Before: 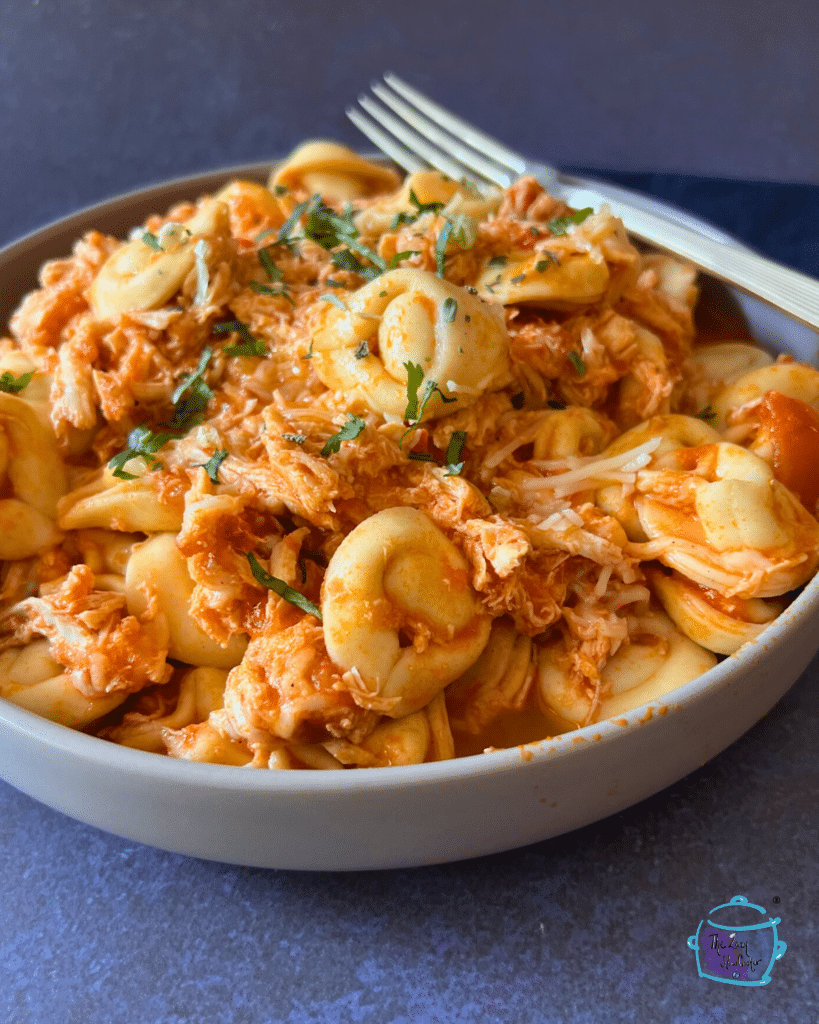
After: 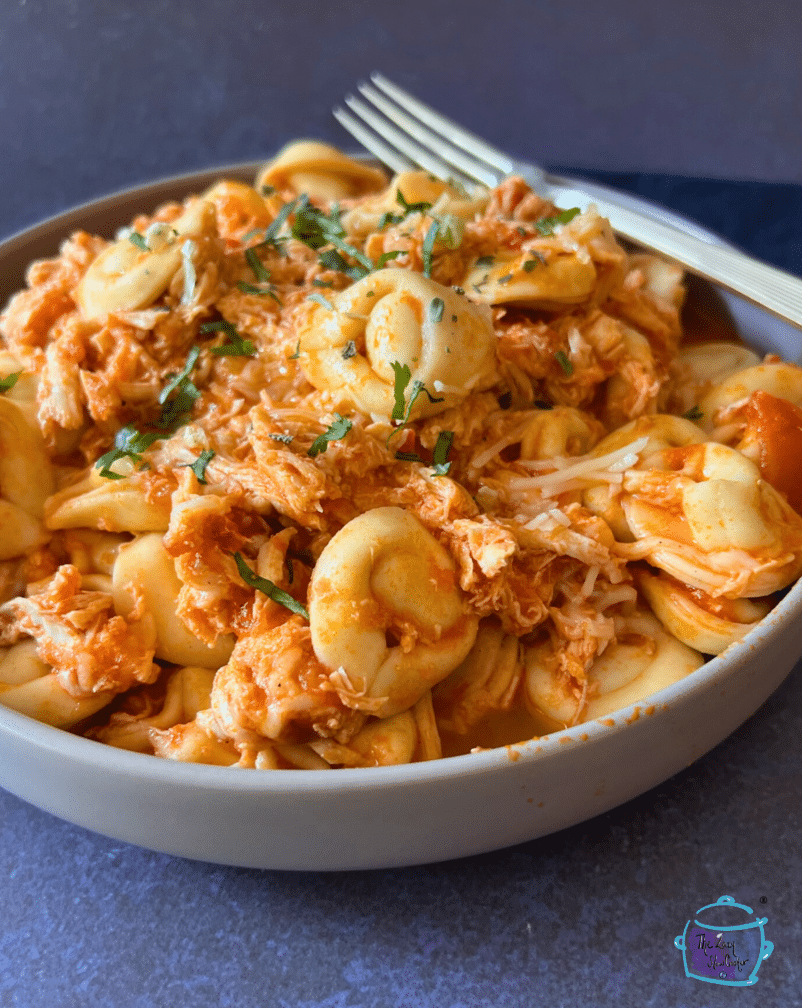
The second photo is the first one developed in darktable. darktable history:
crop: left 1.691%, right 0.274%, bottom 1.561%
color correction: highlights b* 0, saturation 0.98
